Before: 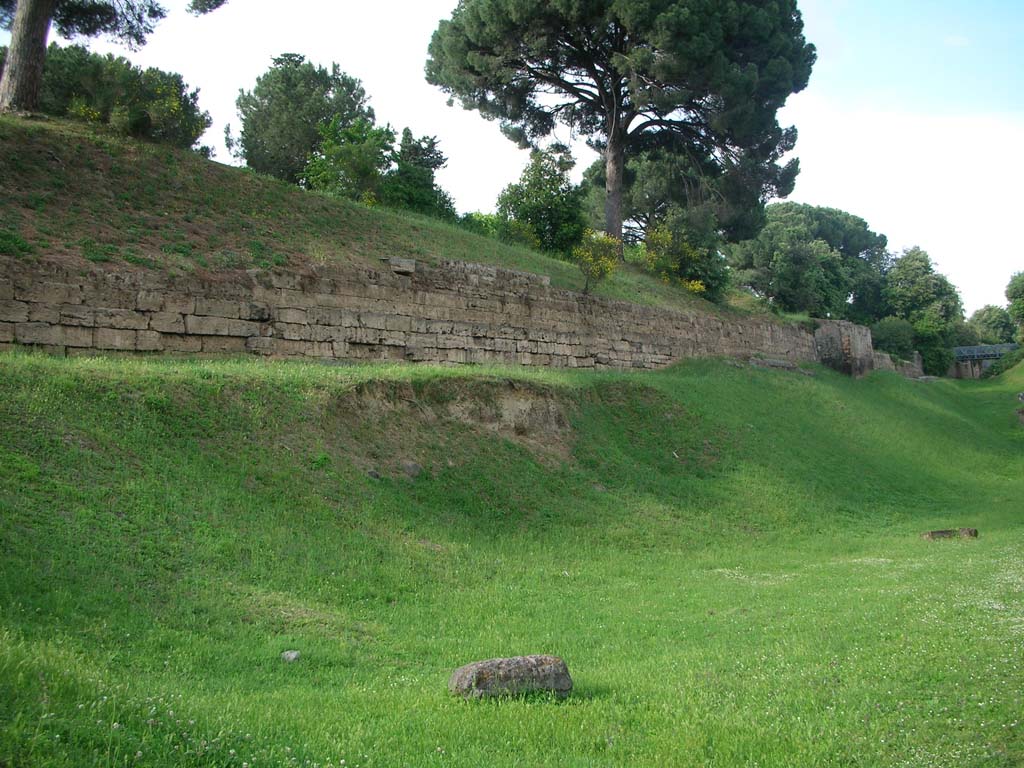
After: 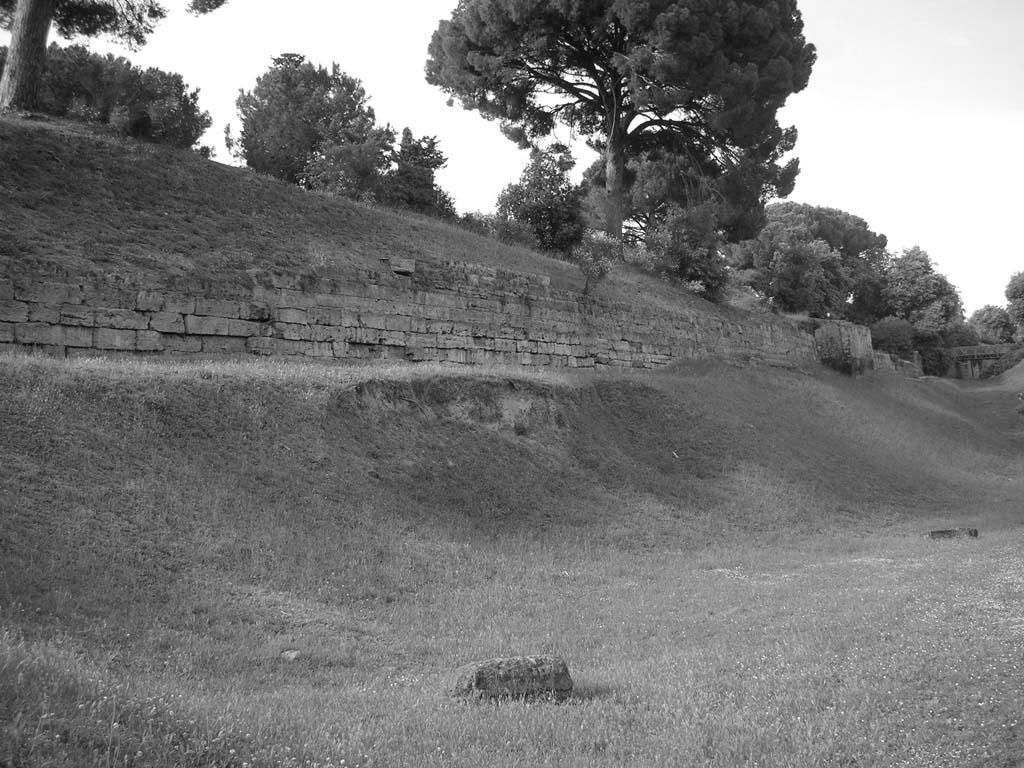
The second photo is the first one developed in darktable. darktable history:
monochrome: a 16.01, b -2.65, highlights 0.52
white balance: red 1.045, blue 0.932
